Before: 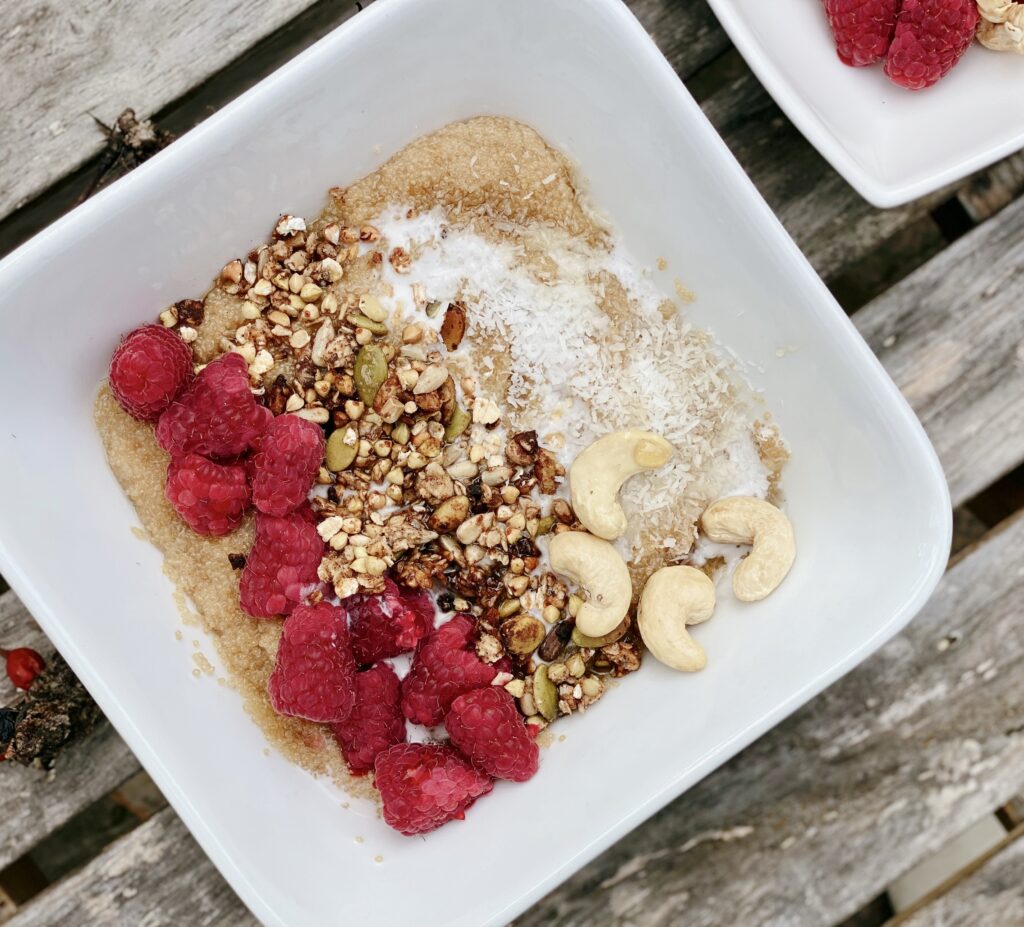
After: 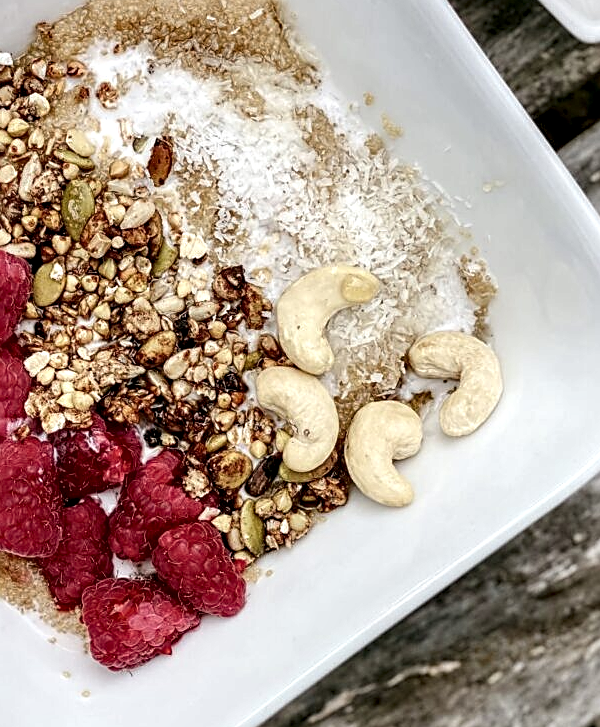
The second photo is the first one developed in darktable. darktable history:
local contrast: highlights 64%, shadows 54%, detail 168%, midtone range 0.521
sharpen: on, module defaults
crop and rotate: left 28.657%, top 17.905%, right 12.709%, bottom 3.643%
